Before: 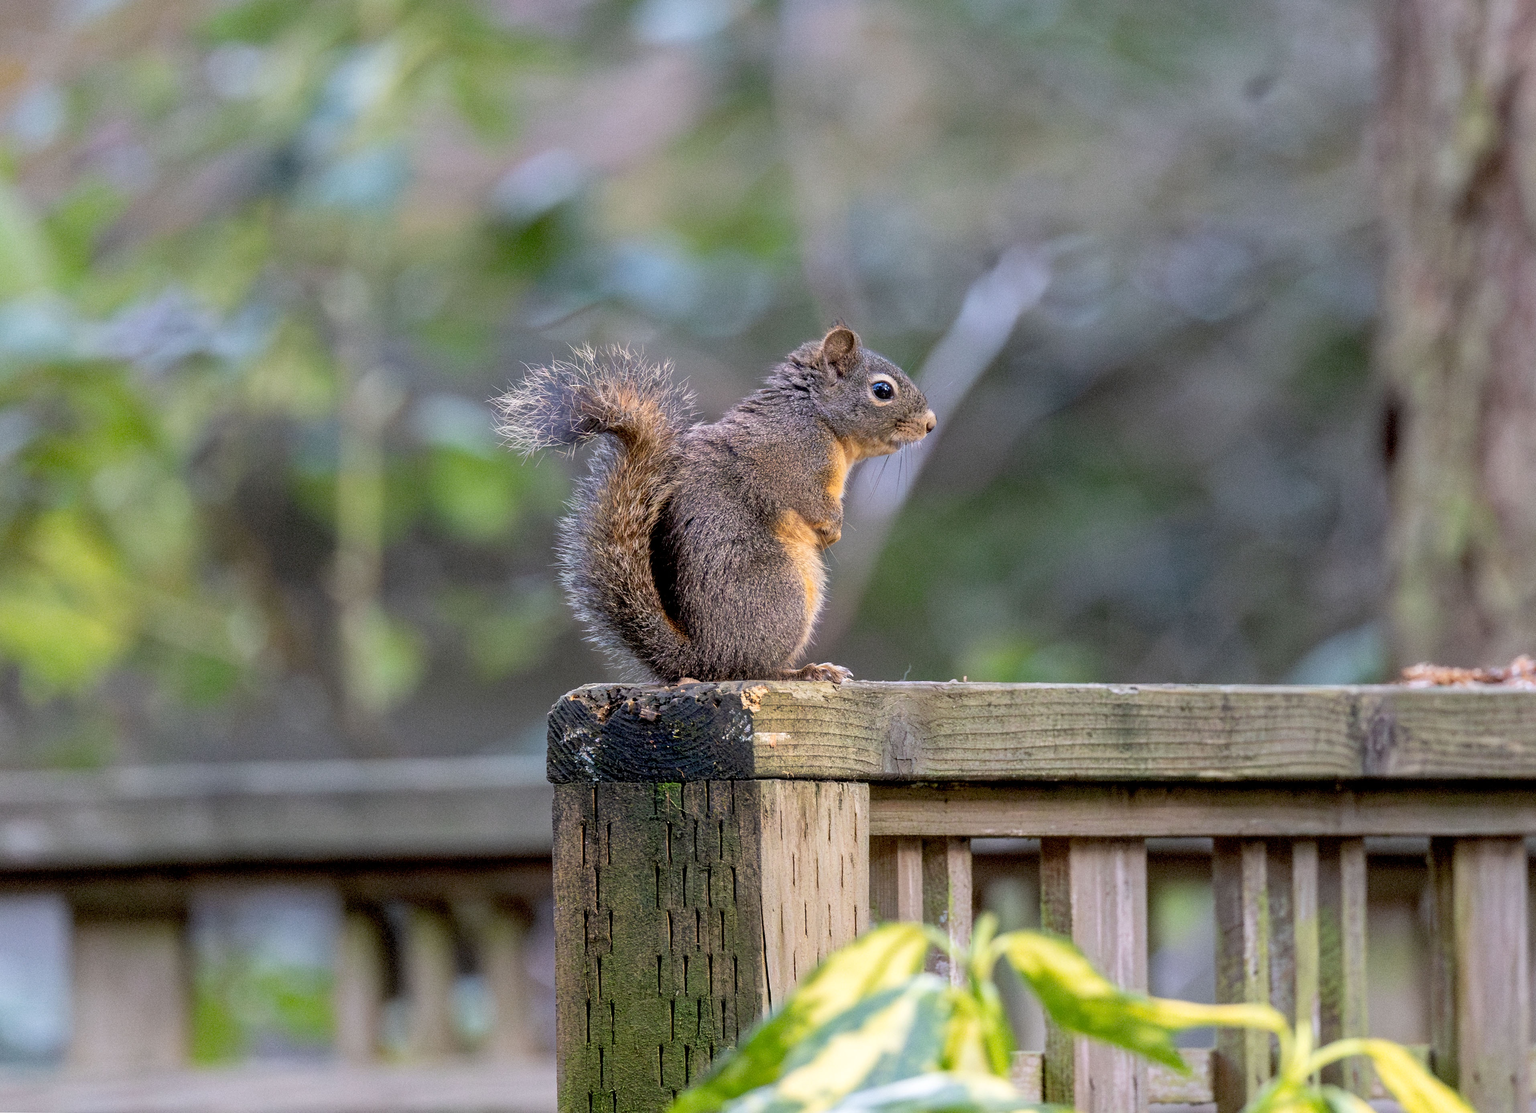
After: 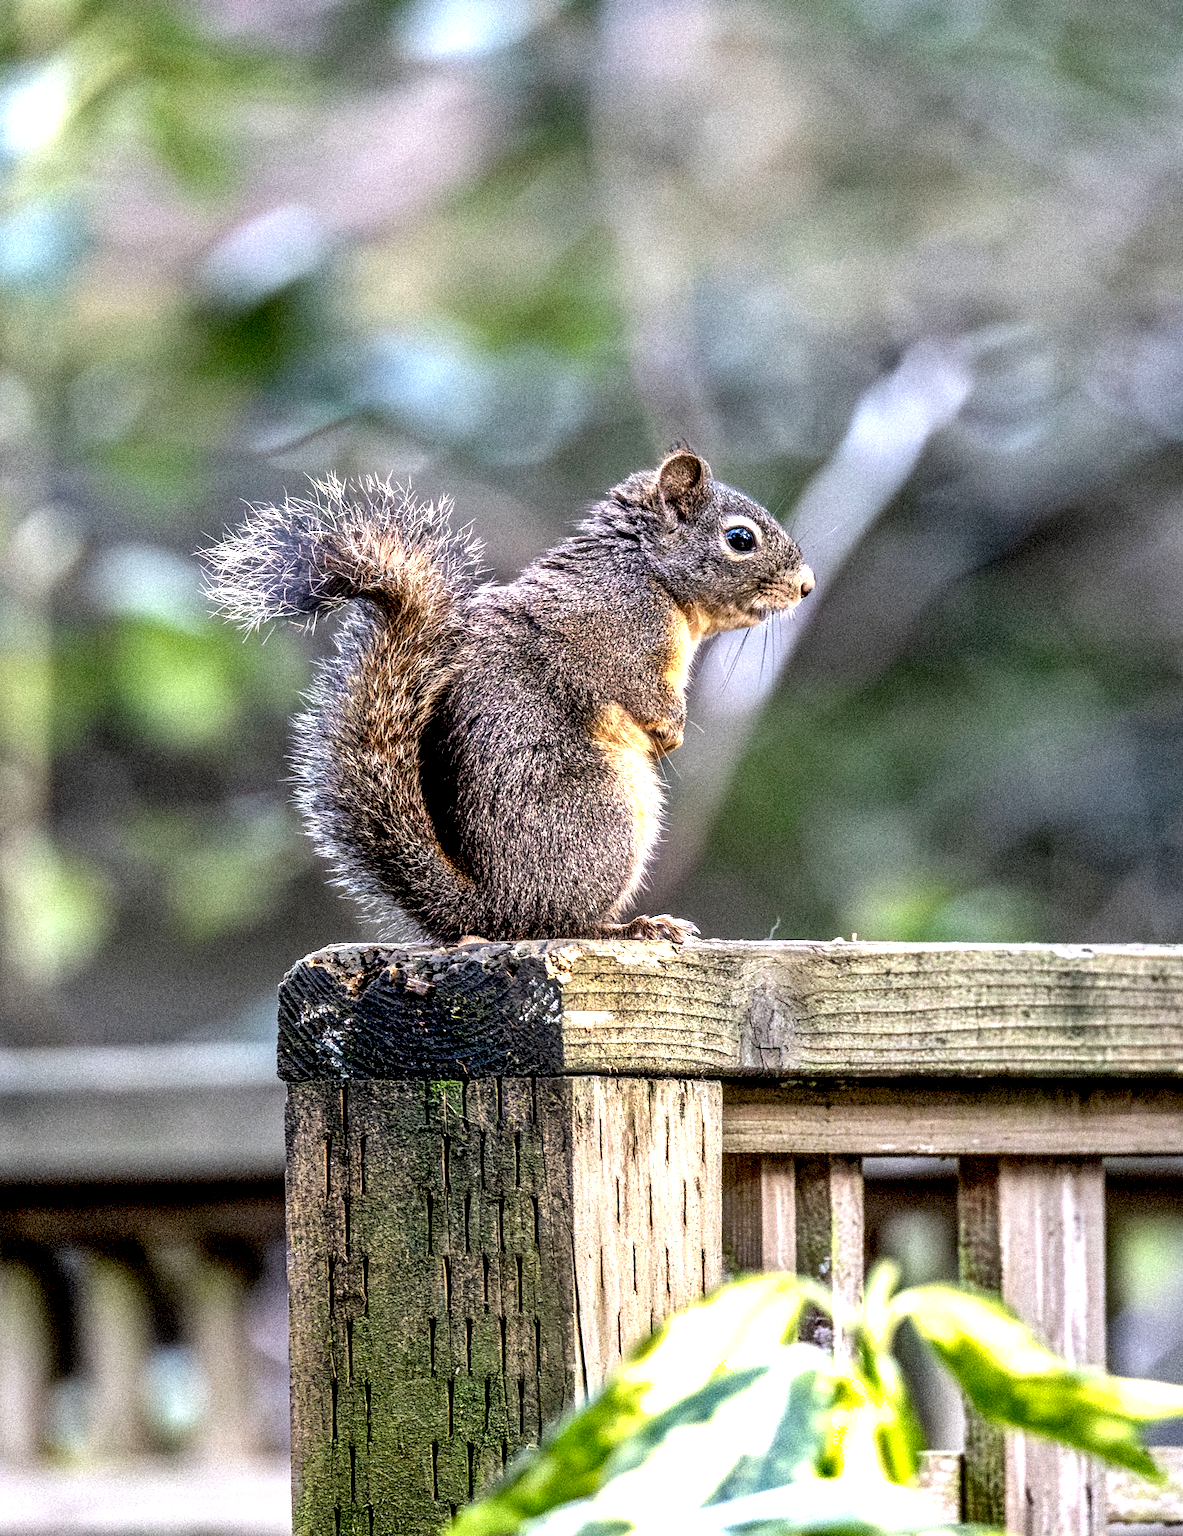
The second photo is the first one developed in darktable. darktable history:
local contrast: detail 205%
shadows and highlights: low approximation 0.01, soften with gaussian
exposure: exposure 0.6 EV, compensate highlight preservation false
crop and rotate: left 22.532%, right 21.589%
